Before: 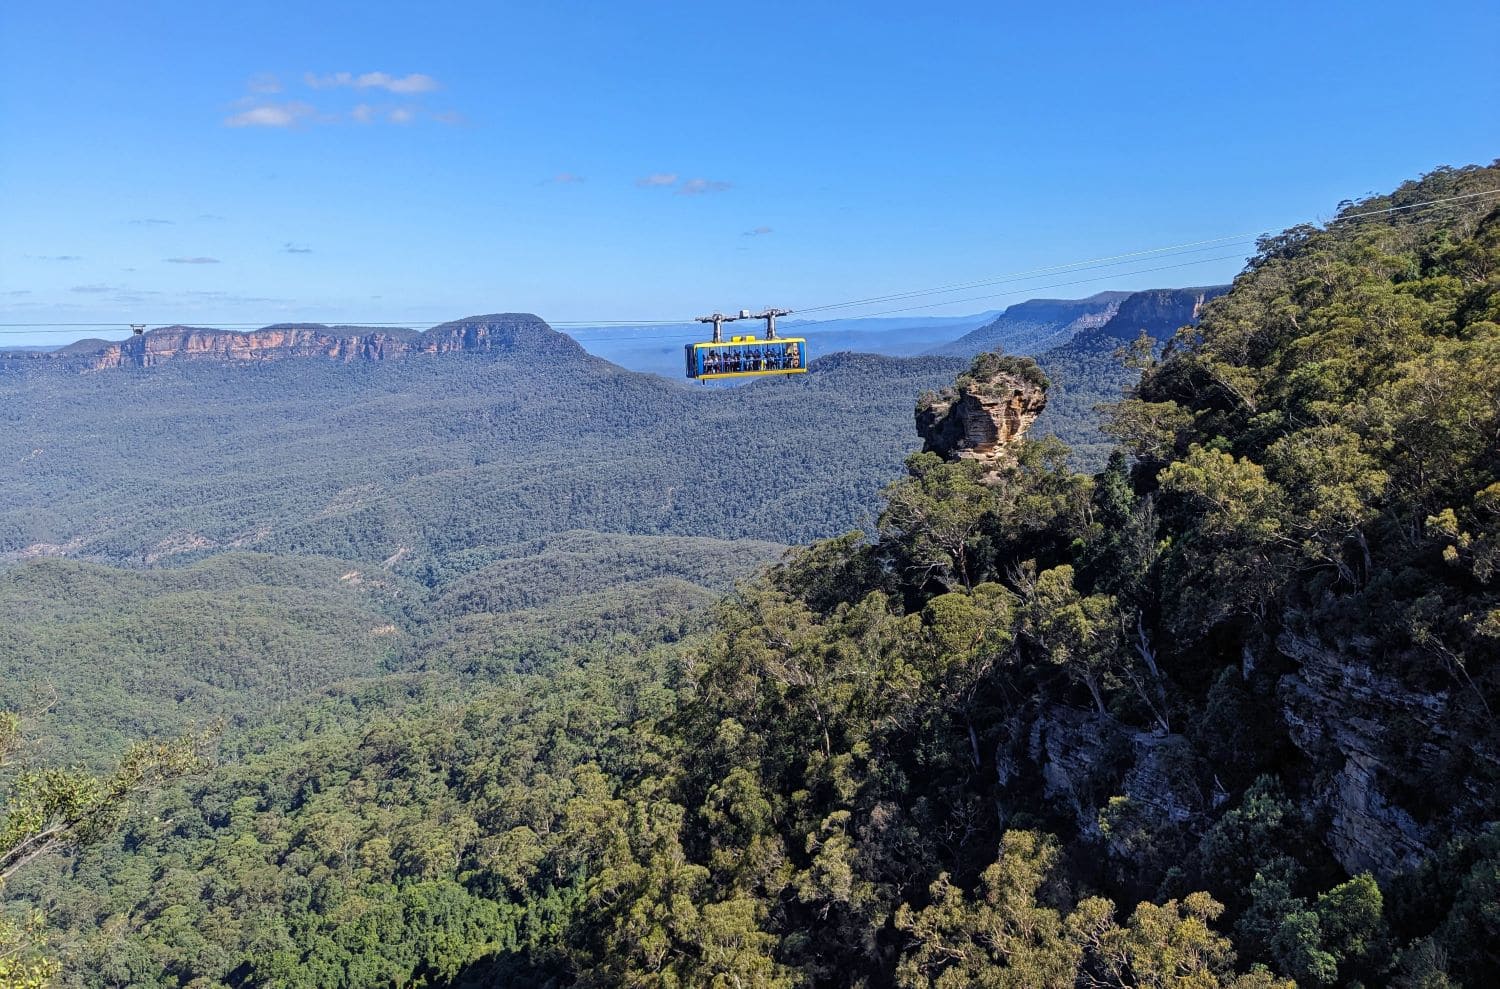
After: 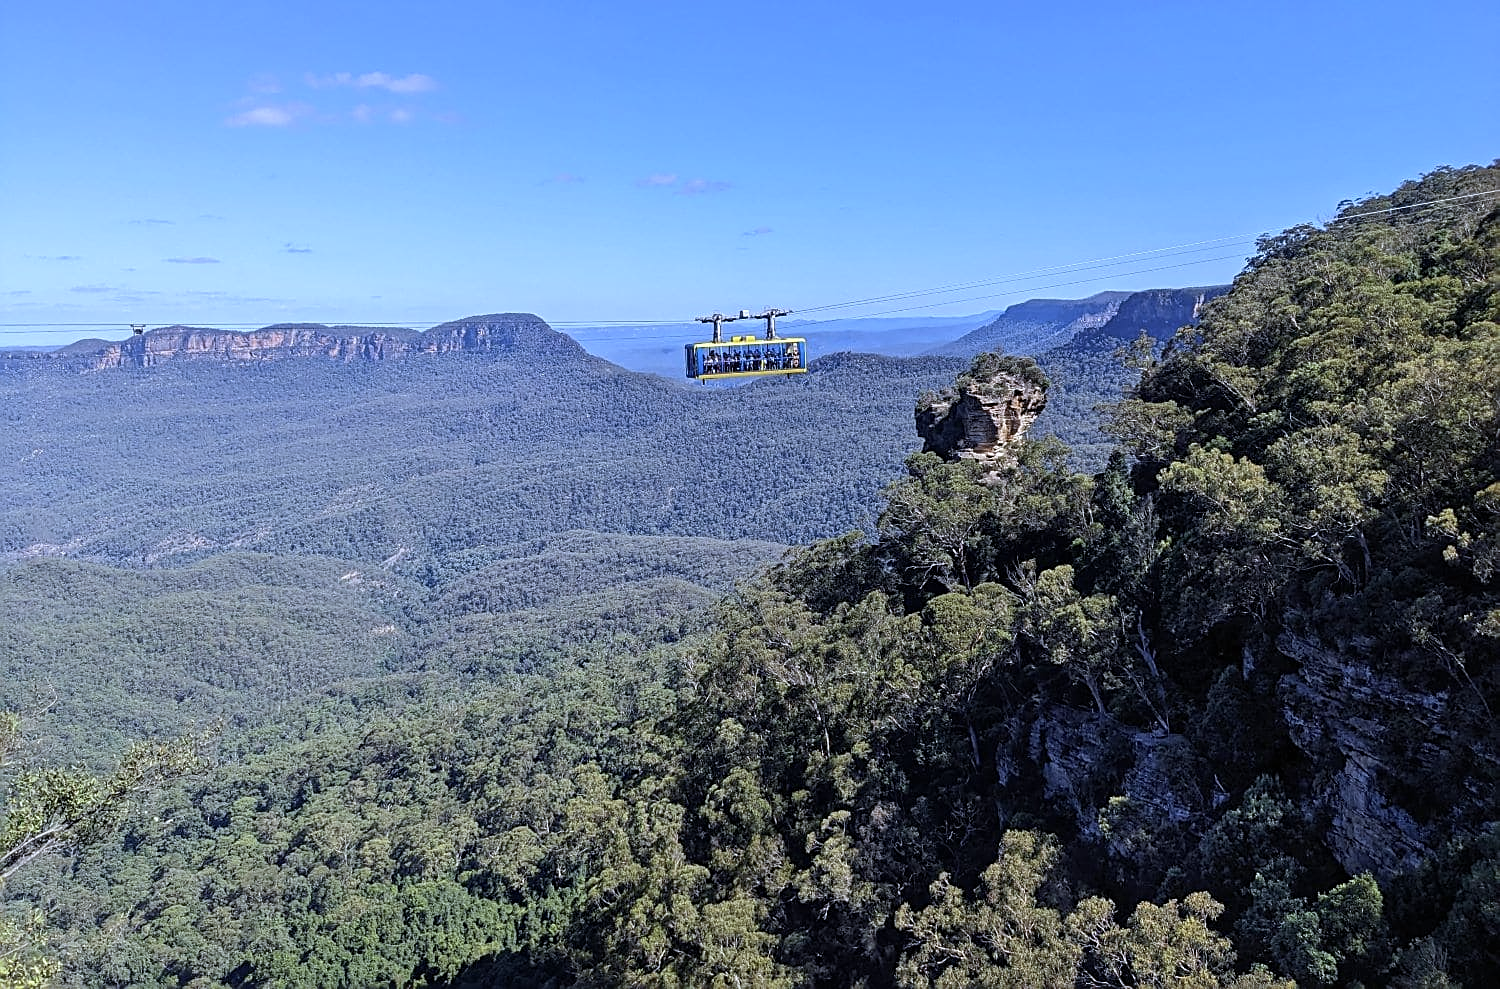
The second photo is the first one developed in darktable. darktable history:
color balance: input saturation 80.07%
sharpen: on, module defaults
white balance: red 0.948, green 1.02, blue 1.176
